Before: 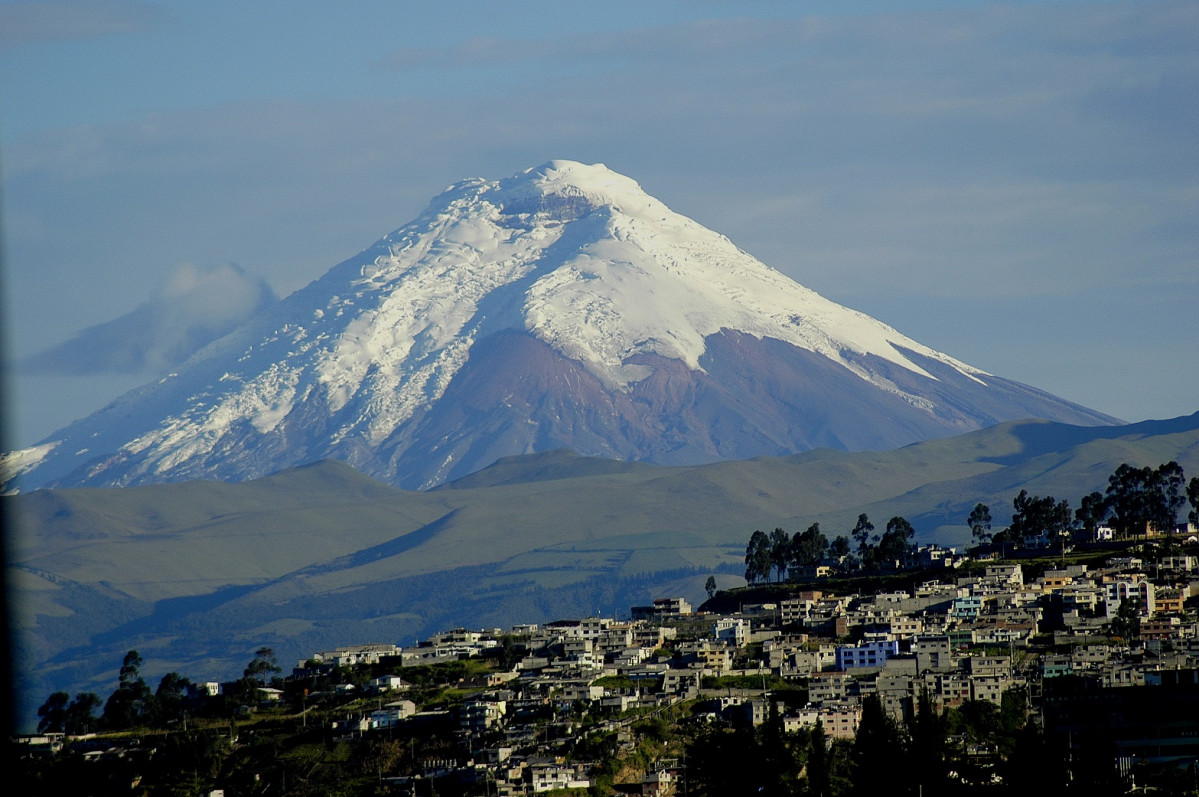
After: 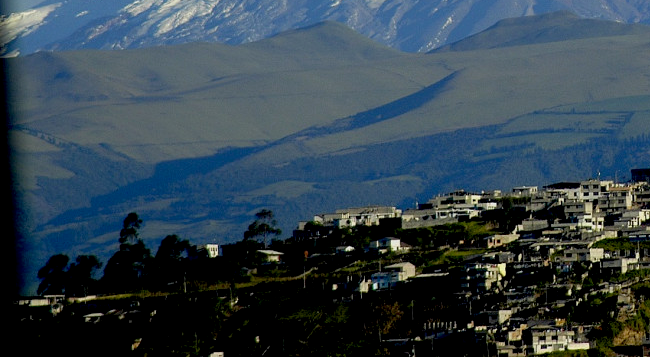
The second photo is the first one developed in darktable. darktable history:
crop and rotate: top 54.979%, right 45.777%, bottom 0.158%
exposure: black level correction 0.009, exposure 0.115 EV, compensate highlight preservation false
